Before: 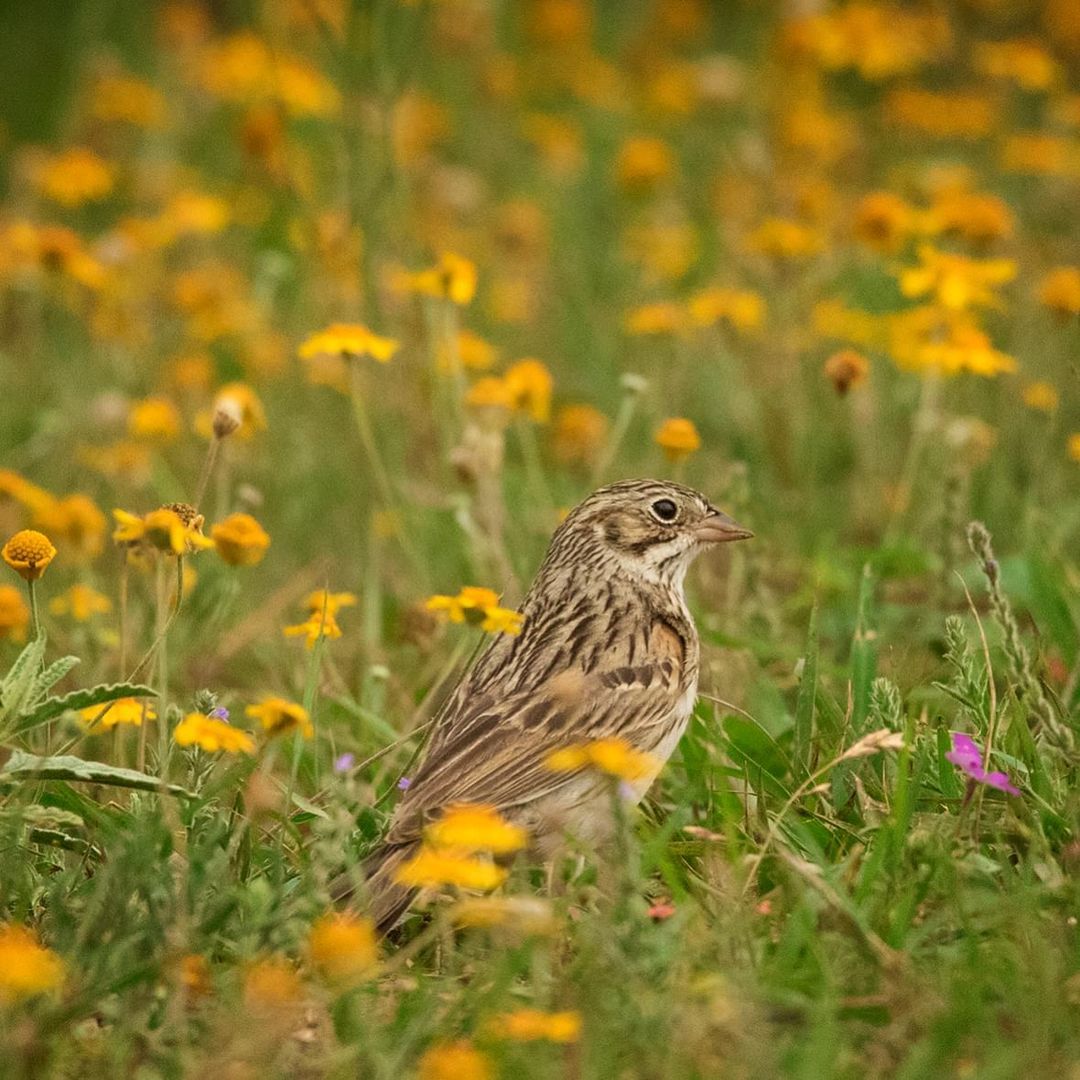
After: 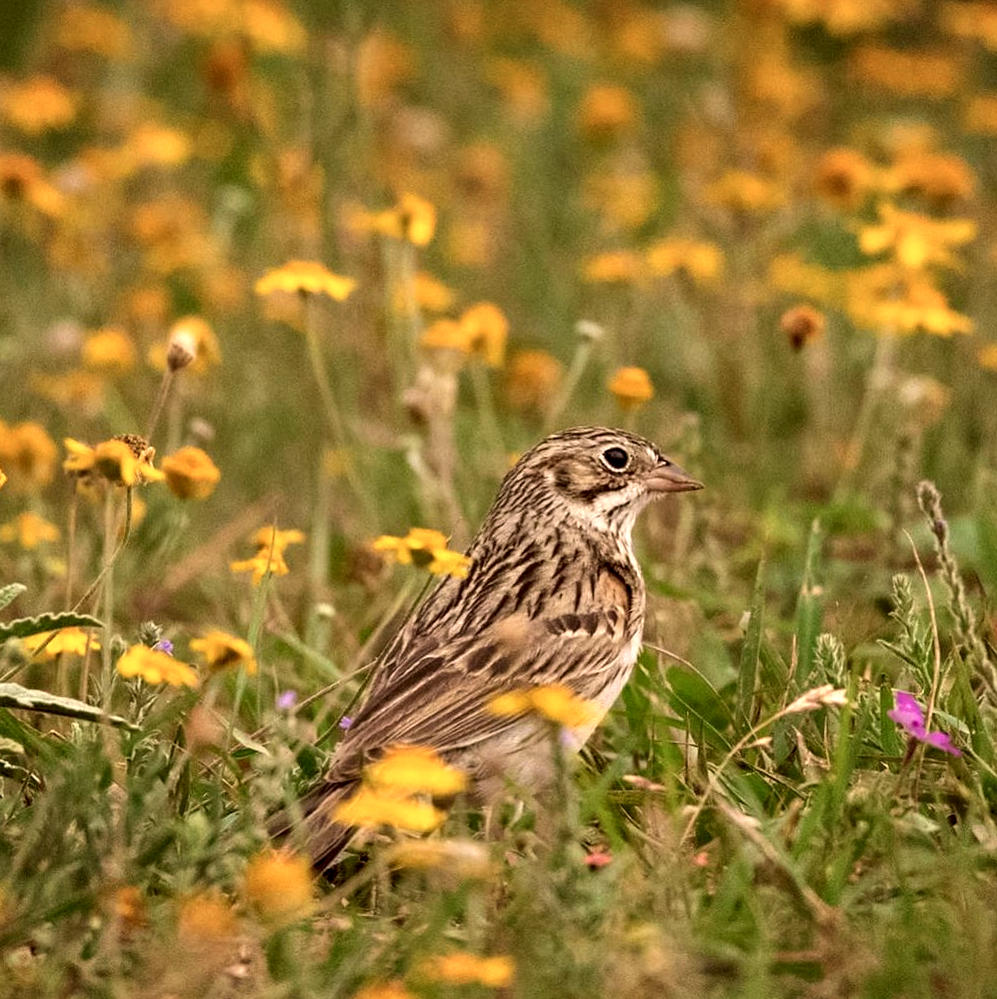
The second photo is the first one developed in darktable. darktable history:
color correction: highlights a* 10.17, highlights b* 9.65, shadows a* 8.24, shadows b* 8.19, saturation 0.795
contrast equalizer: y [[0.6 ×6], [0.55 ×6], [0 ×6], [0 ×6], [0 ×6]]
crop and rotate: angle -2.01°, left 3.101%, top 3.671%, right 1.377%, bottom 0.584%
